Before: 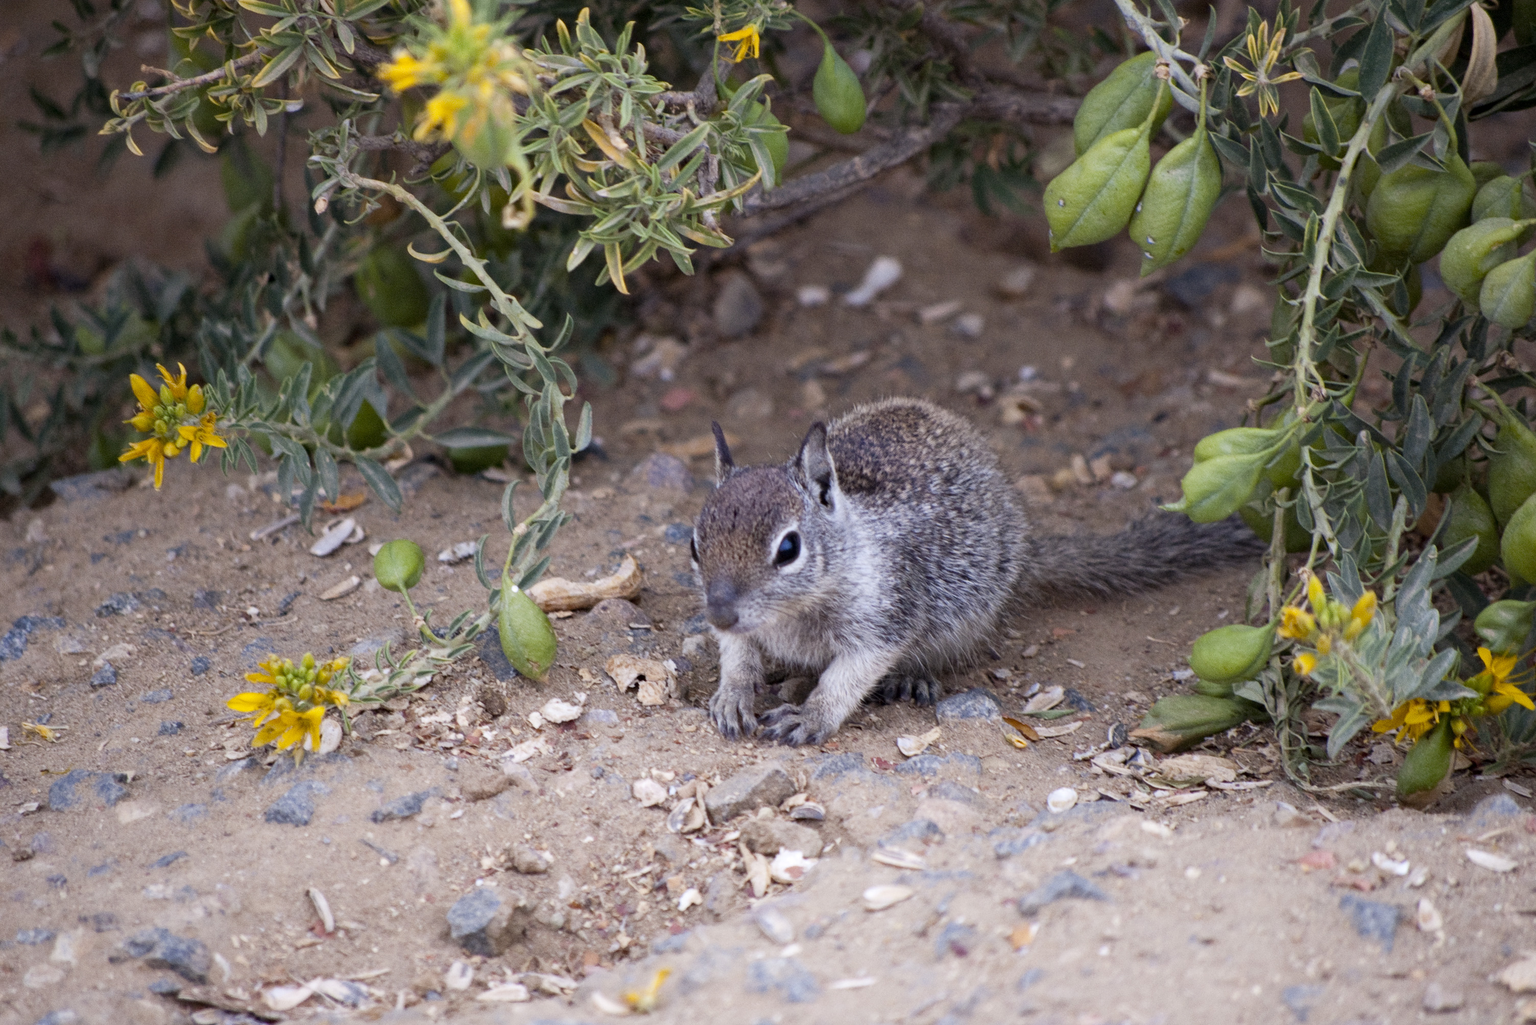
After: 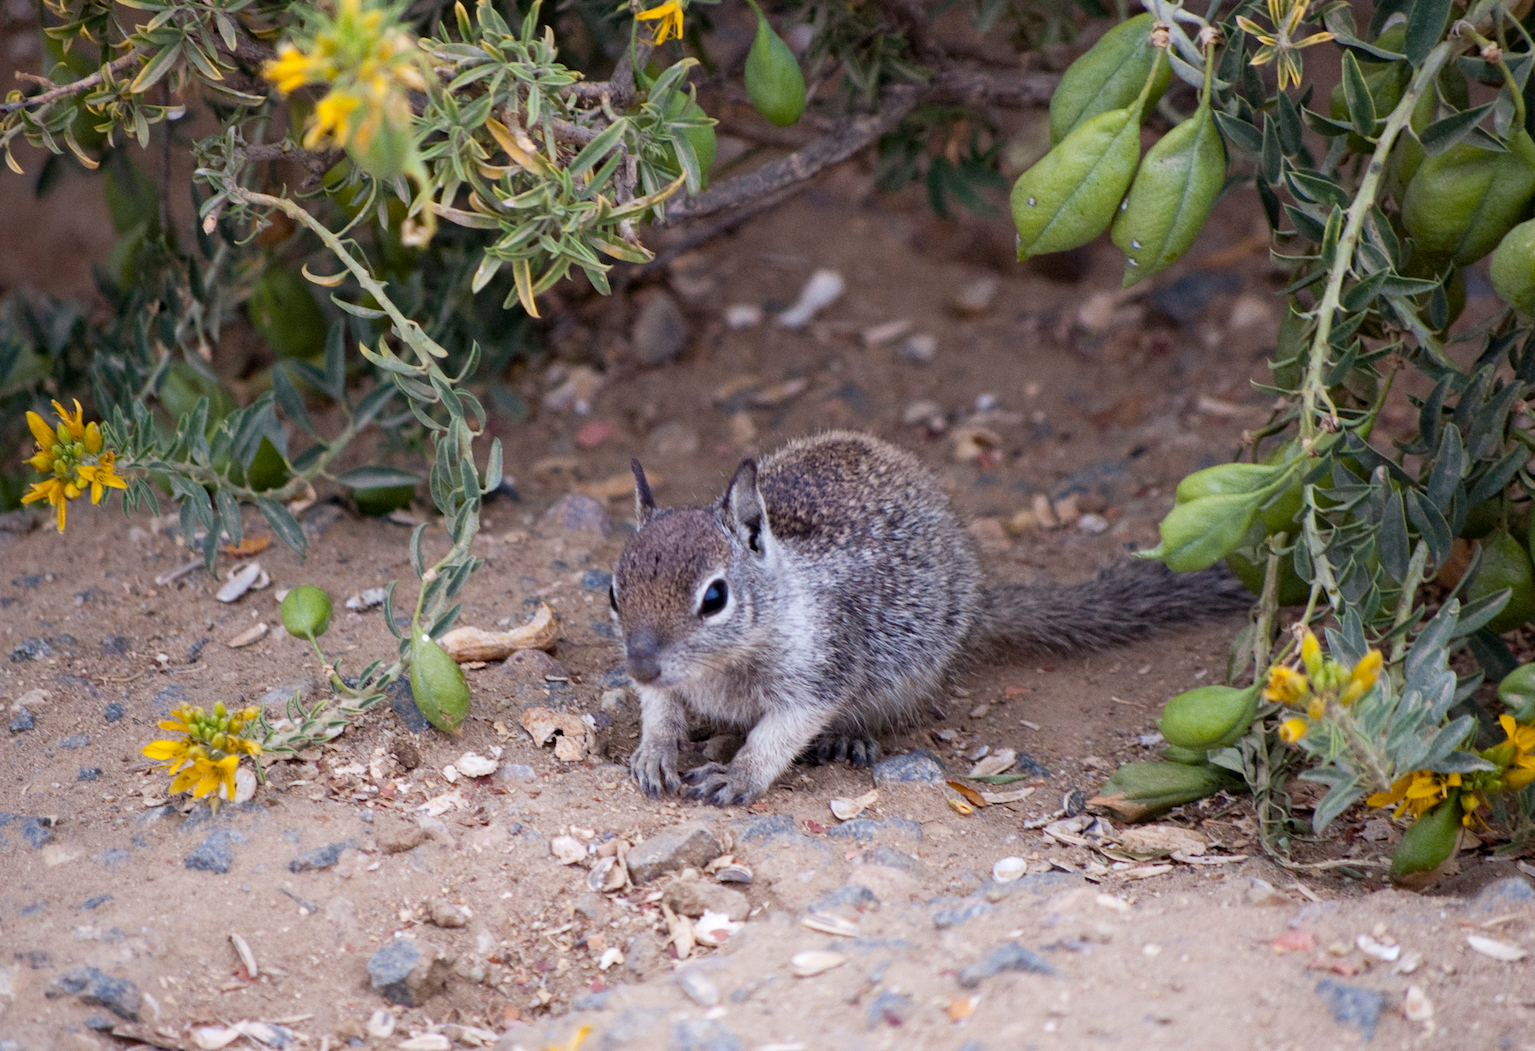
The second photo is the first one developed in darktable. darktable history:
rotate and perspective: rotation 0.062°, lens shift (vertical) 0.115, lens shift (horizontal) -0.133, crop left 0.047, crop right 0.94, crop top 0.061, crop bottom 0.94
crop and rotate: left 3.238%
